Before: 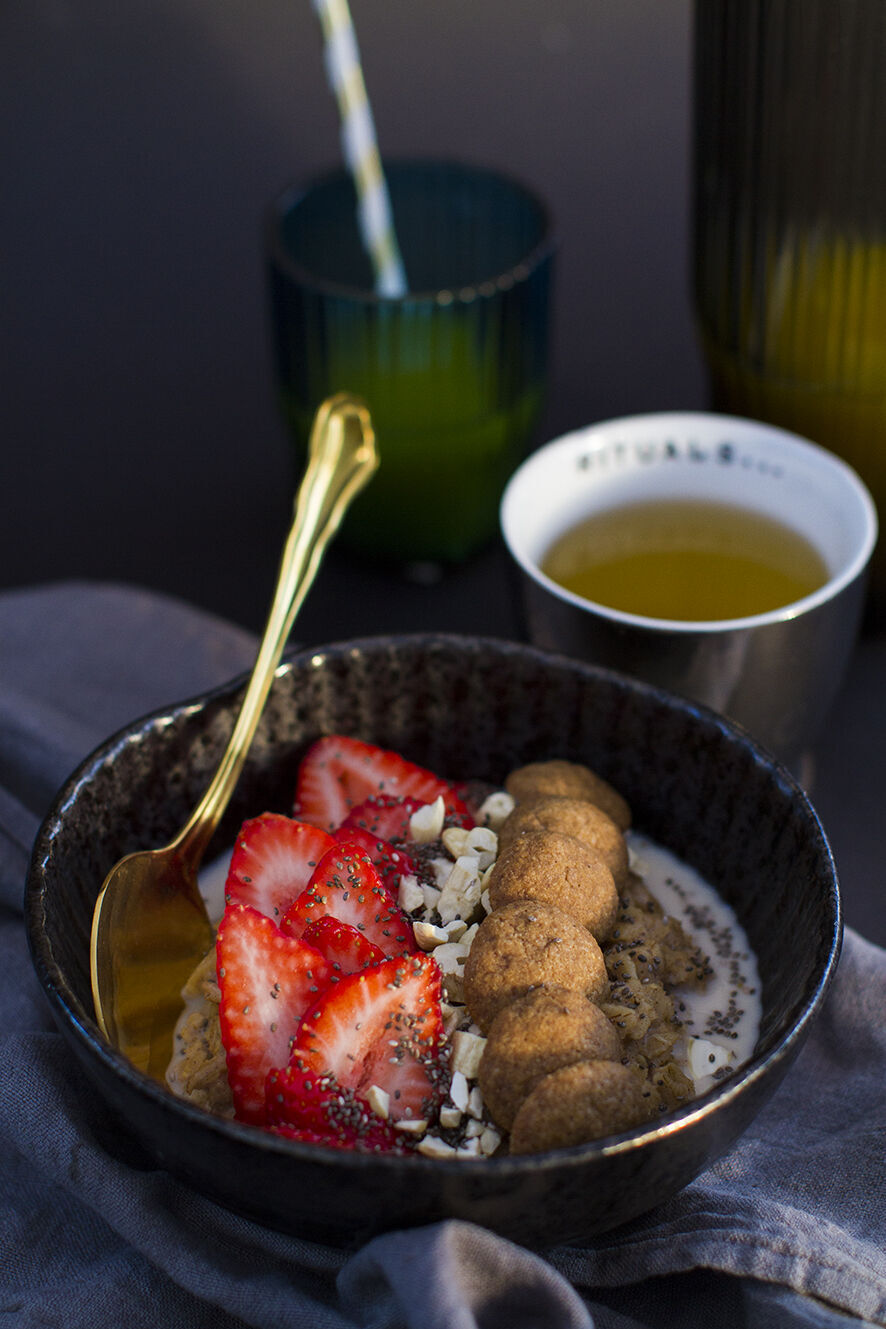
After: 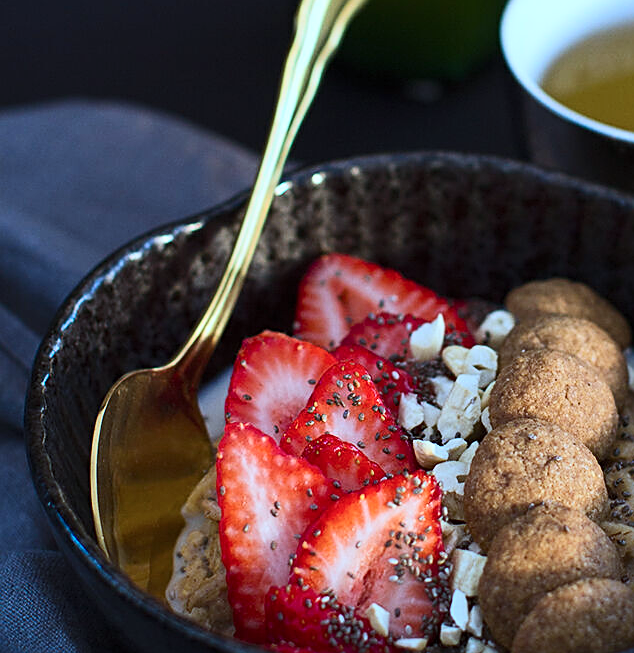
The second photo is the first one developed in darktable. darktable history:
tone curve: curves: ch0 [(0, 0) (0.08, 0.069) (0.4, 0.391) (0.6, 0.609) (0.92, 0.93) (1, 1)], color space Lab, independent channels
color correction: highlights a* -9.35, highlights b* -22.98
contrast brightness saturation: contrast 0.202, brightness 0.147, saturation 0.149
sharpen: on, module defaults
crop: top 36.271%, right 28.394%, bottom 14.55%
